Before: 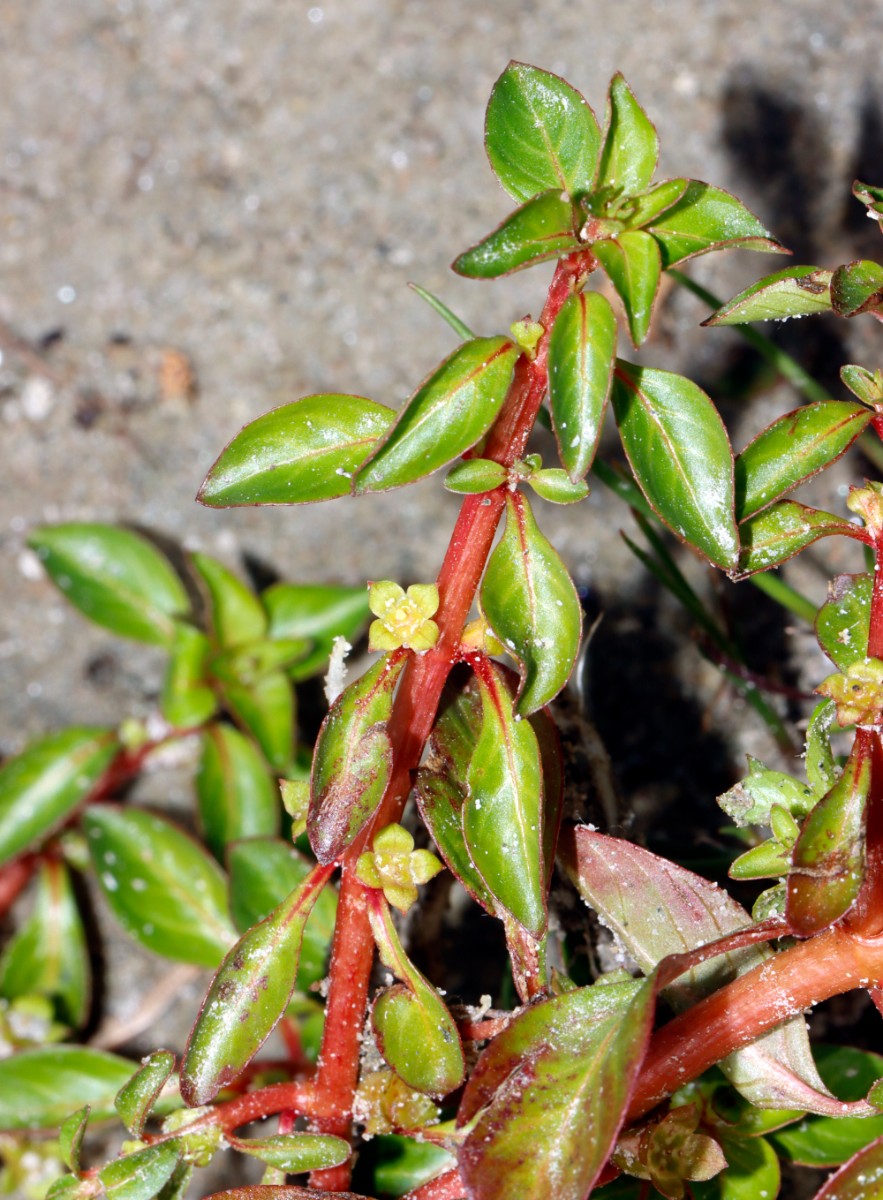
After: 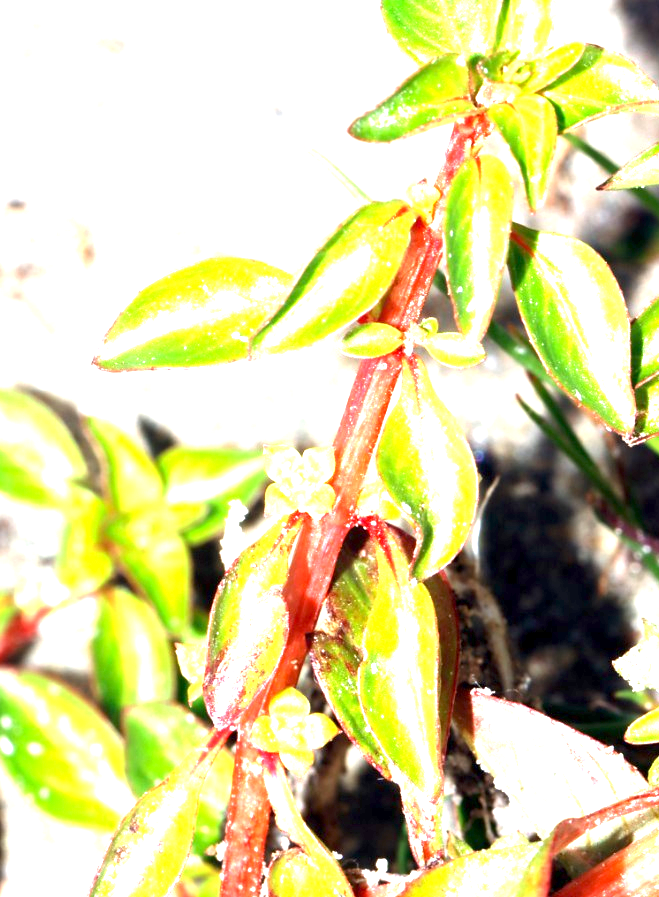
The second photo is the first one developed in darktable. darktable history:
crop and rotate: left 11.831%, top 11.346%, right 13.429%, bottom 13.899%
exposure: exposure 2.207 EV, compensate highlight preservation false
